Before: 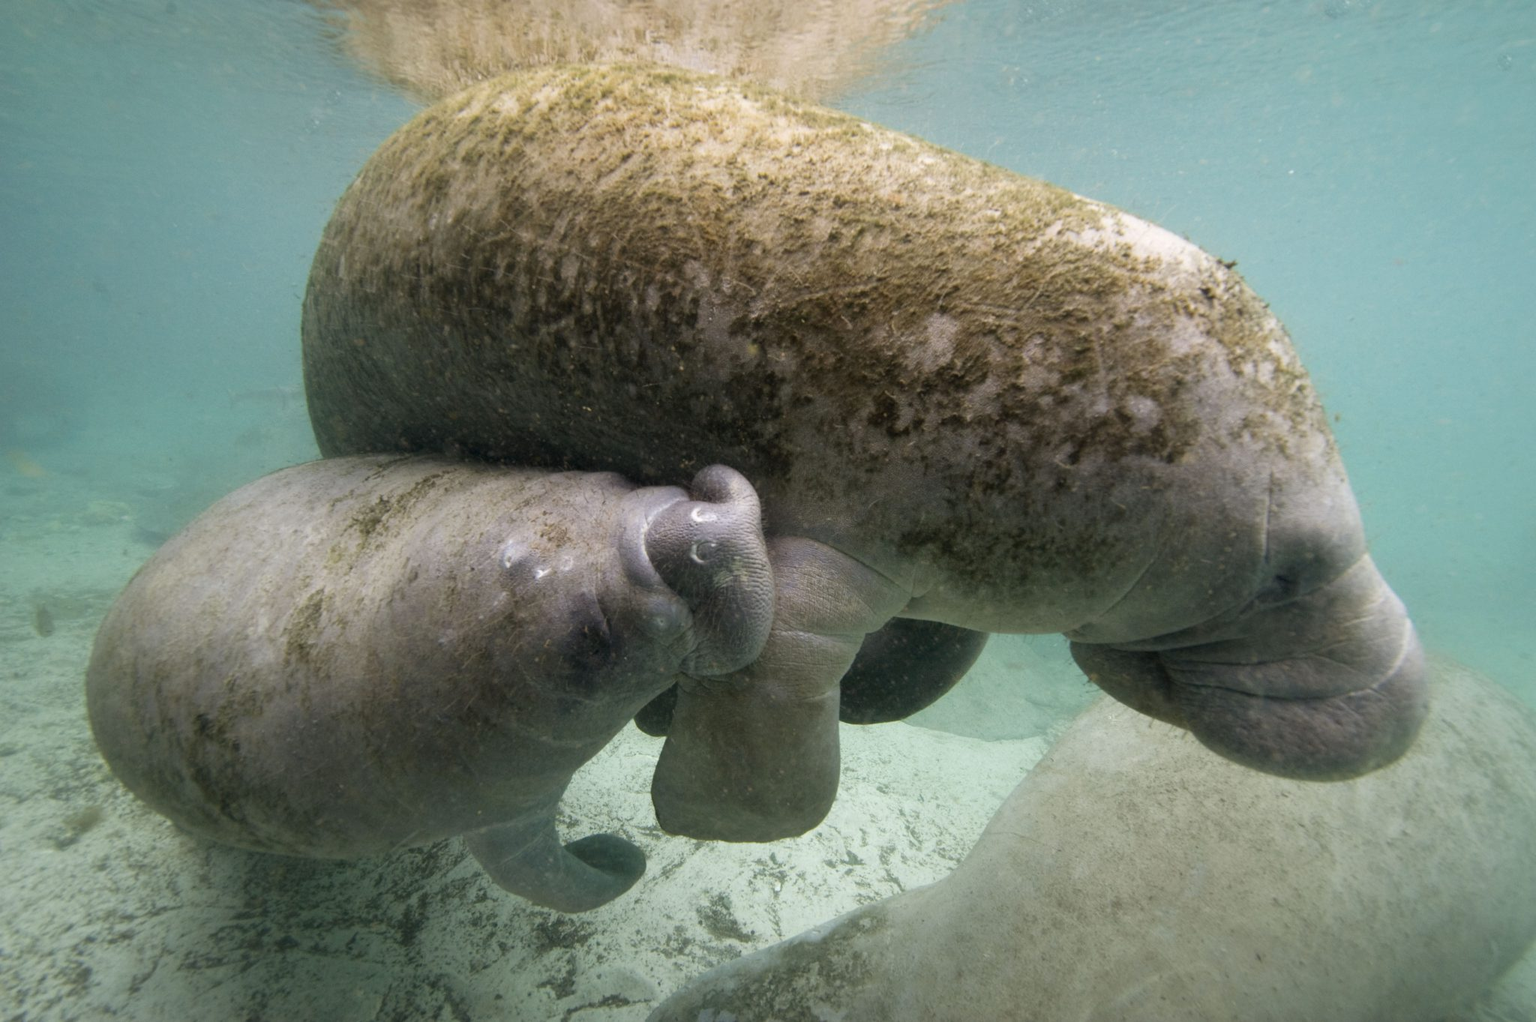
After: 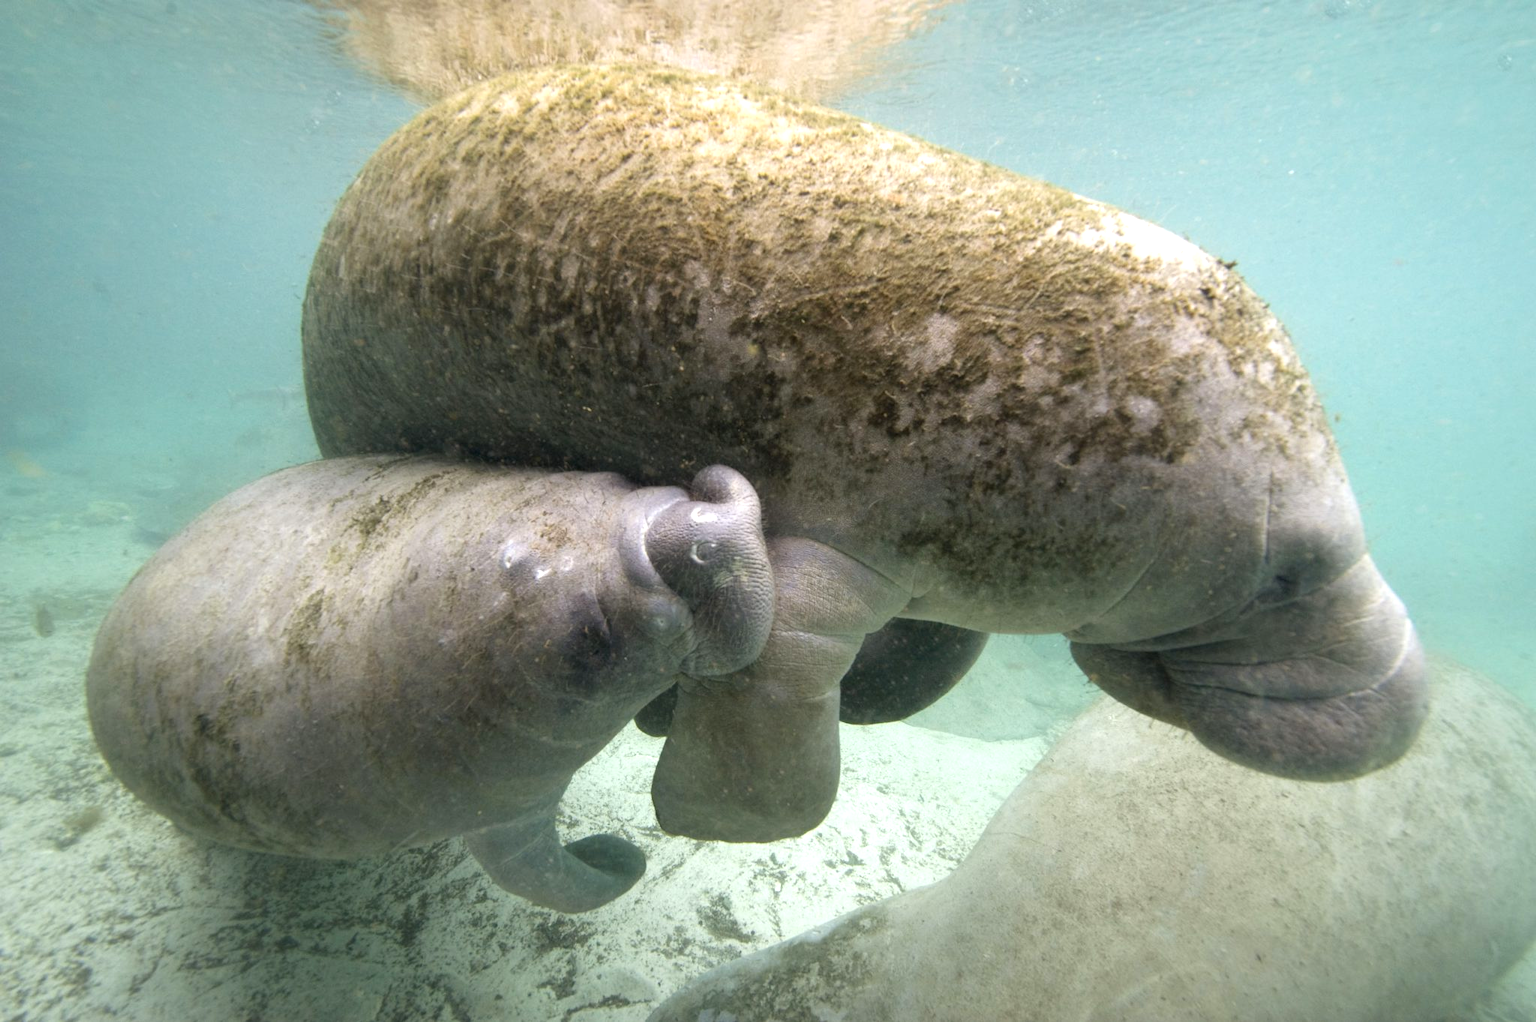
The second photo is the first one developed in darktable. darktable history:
exposure: exposure 0.632 EV, compensate exposure bias true, compensate highlight preservation false
